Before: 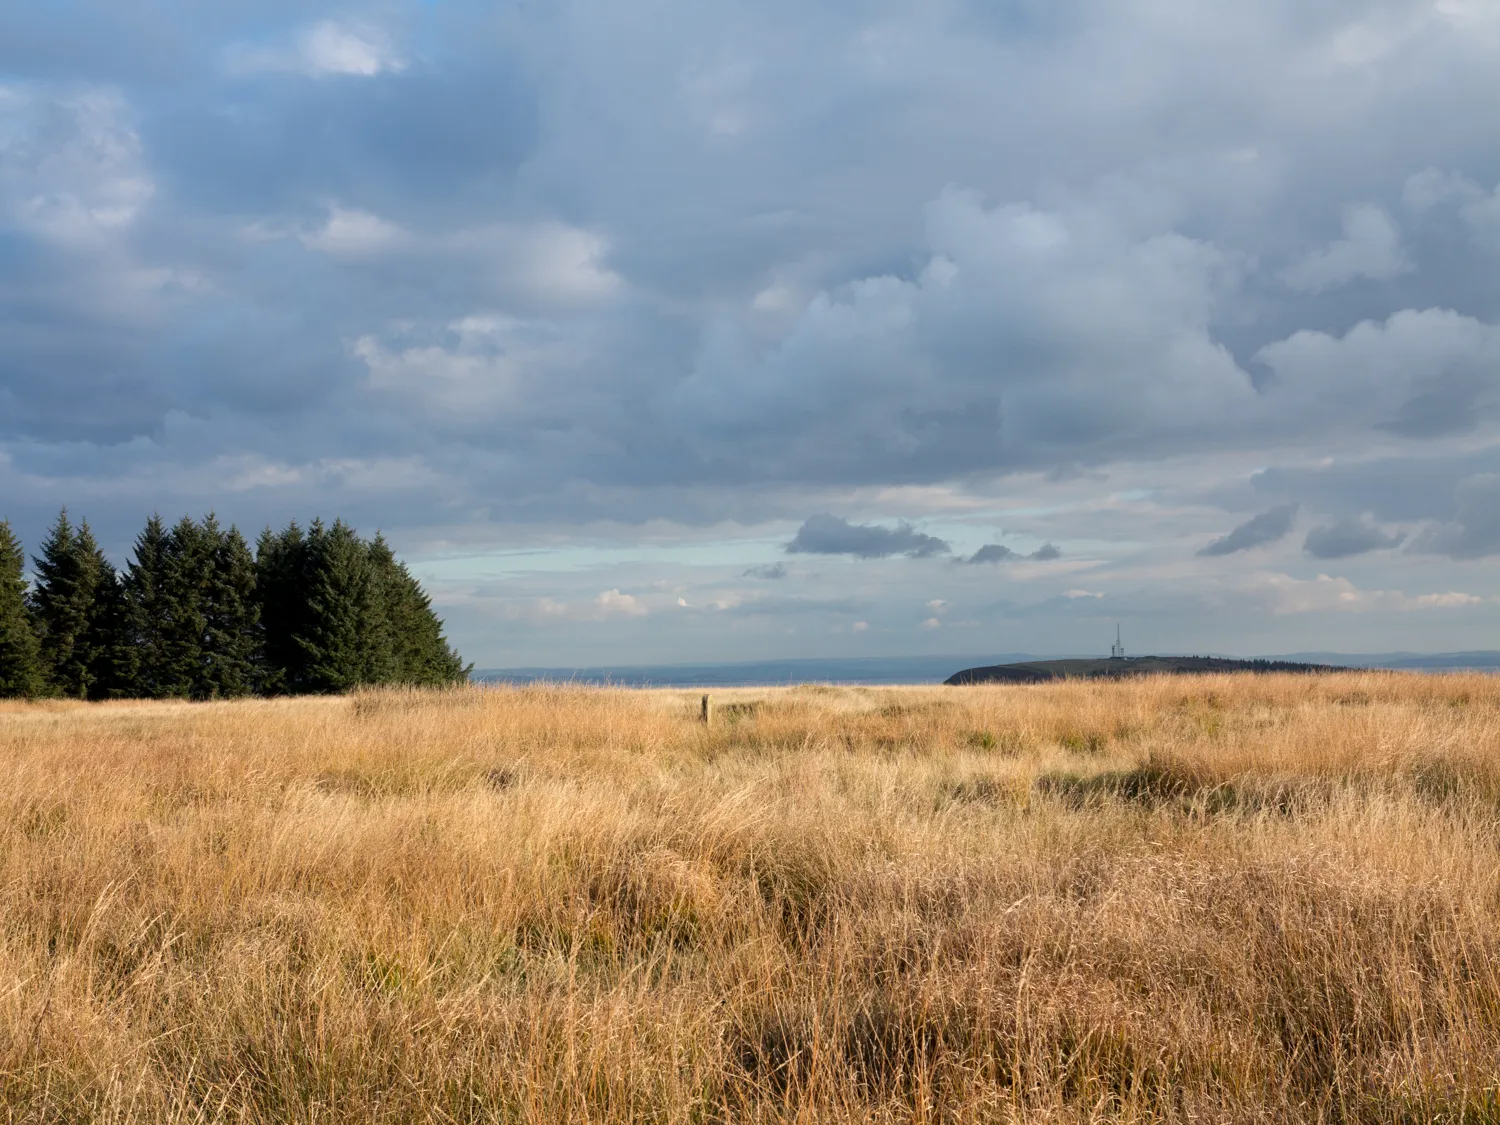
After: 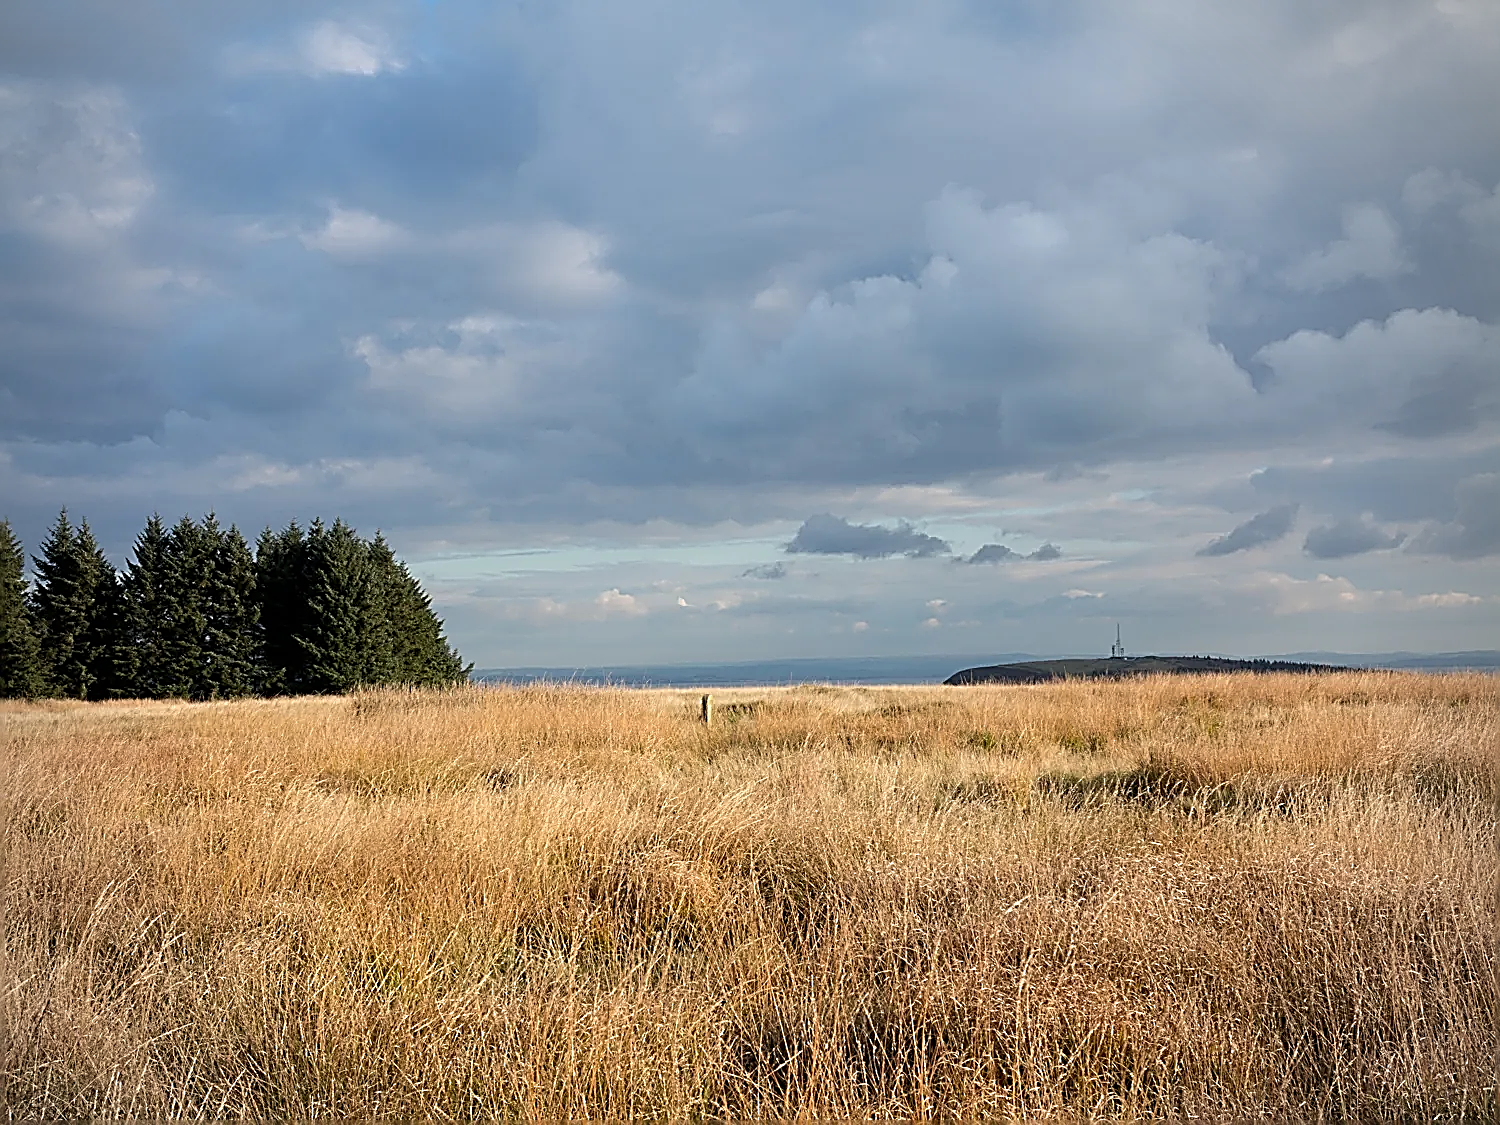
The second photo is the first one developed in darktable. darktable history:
sharpen: amount 1.861
vignetting: fall-off radius 63.6%
